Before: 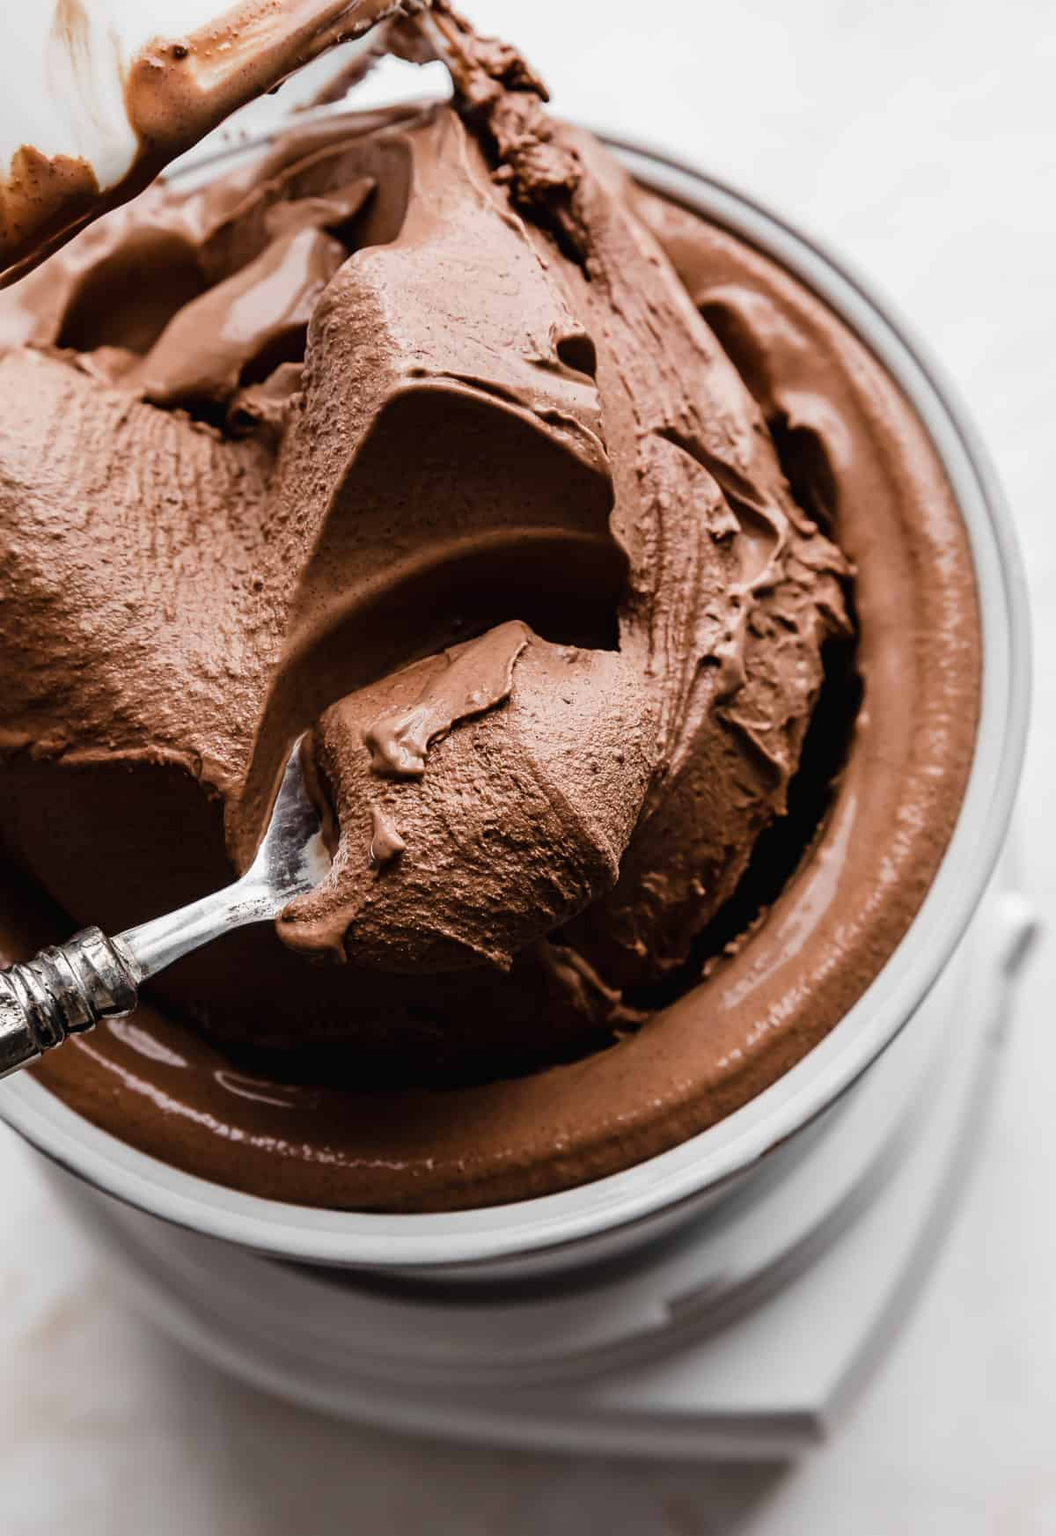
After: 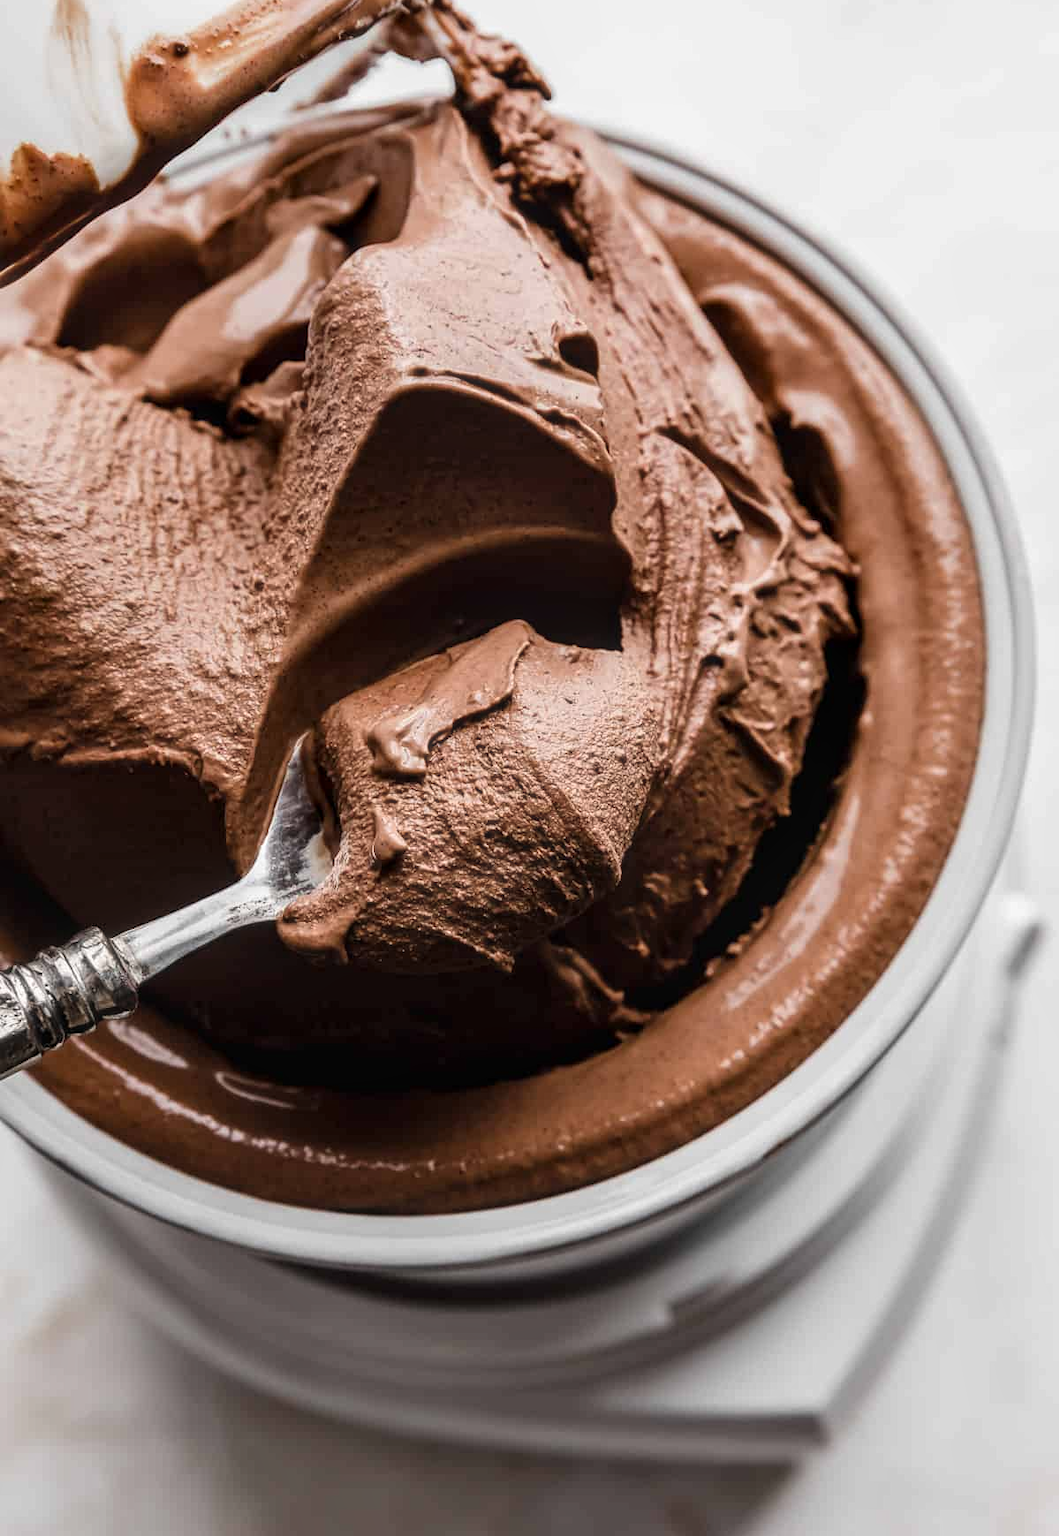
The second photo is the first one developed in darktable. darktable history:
crop: top 0.223%, bottom 0.106%
local contrast: on, module defaults
haze removal: strength -0.057, adaptive false
